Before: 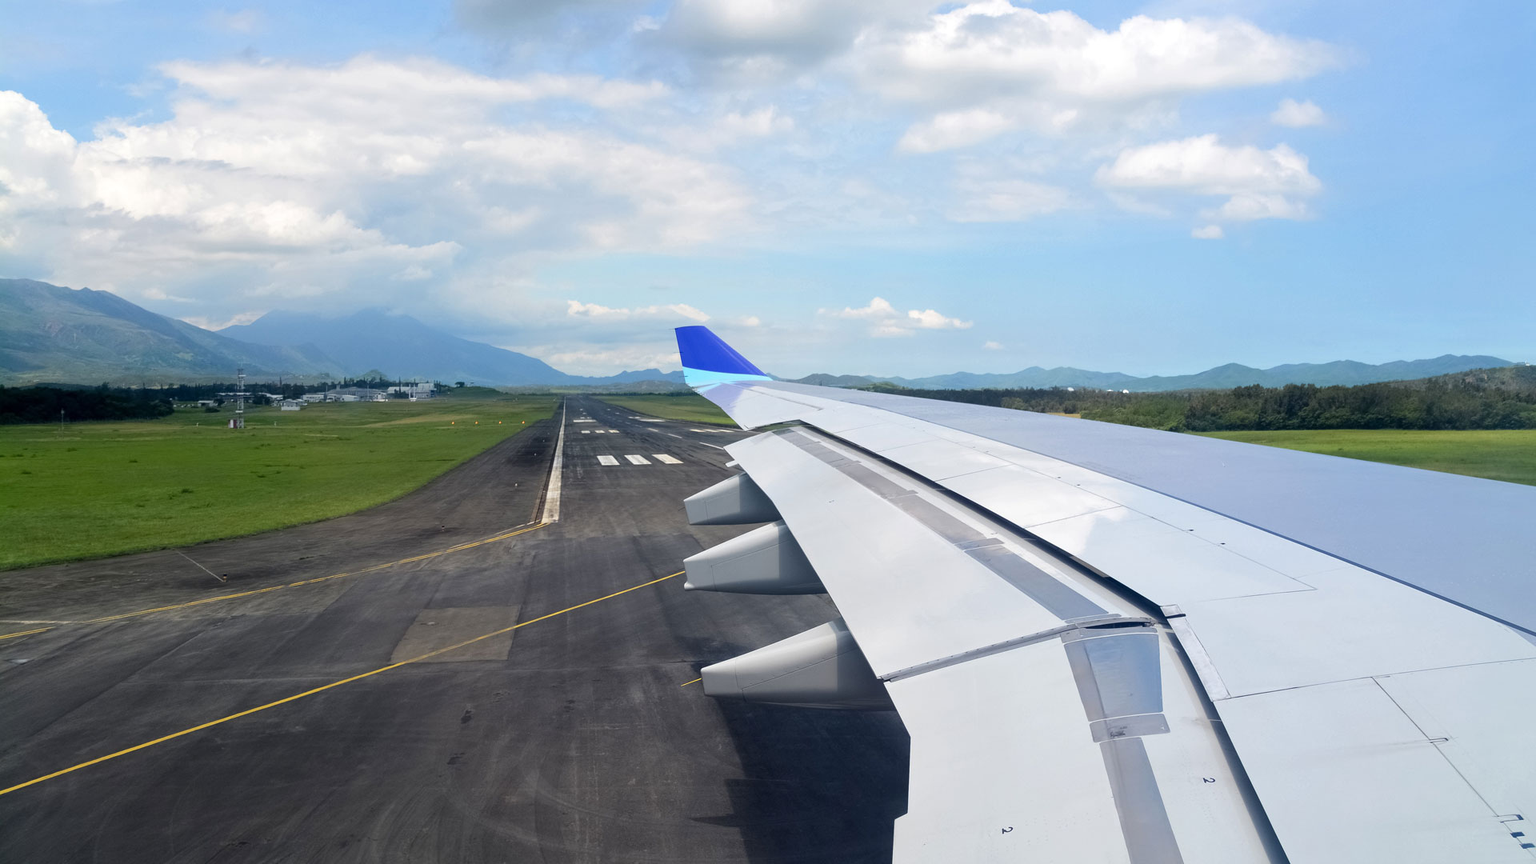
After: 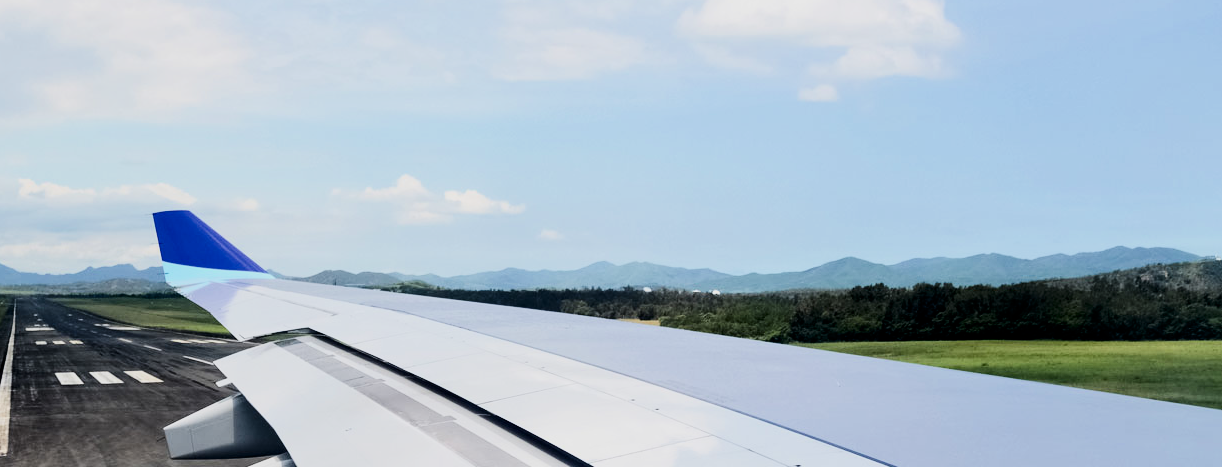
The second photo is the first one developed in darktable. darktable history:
filmic rgb: black relative exposure -4.14 EV, white relative exposure 5.1 EV, hardness 2.11, contrast 1.165
contrast brightness saturation: contrast 0.28
color balance: mode lift, gamma, gain (sRGB), lift [0.97, 1, 1, 1], gamma [1.03, 1, 1, 1]
crop: left 36.005%, top 18.293%, right 0.31%, bottom 38.444%
